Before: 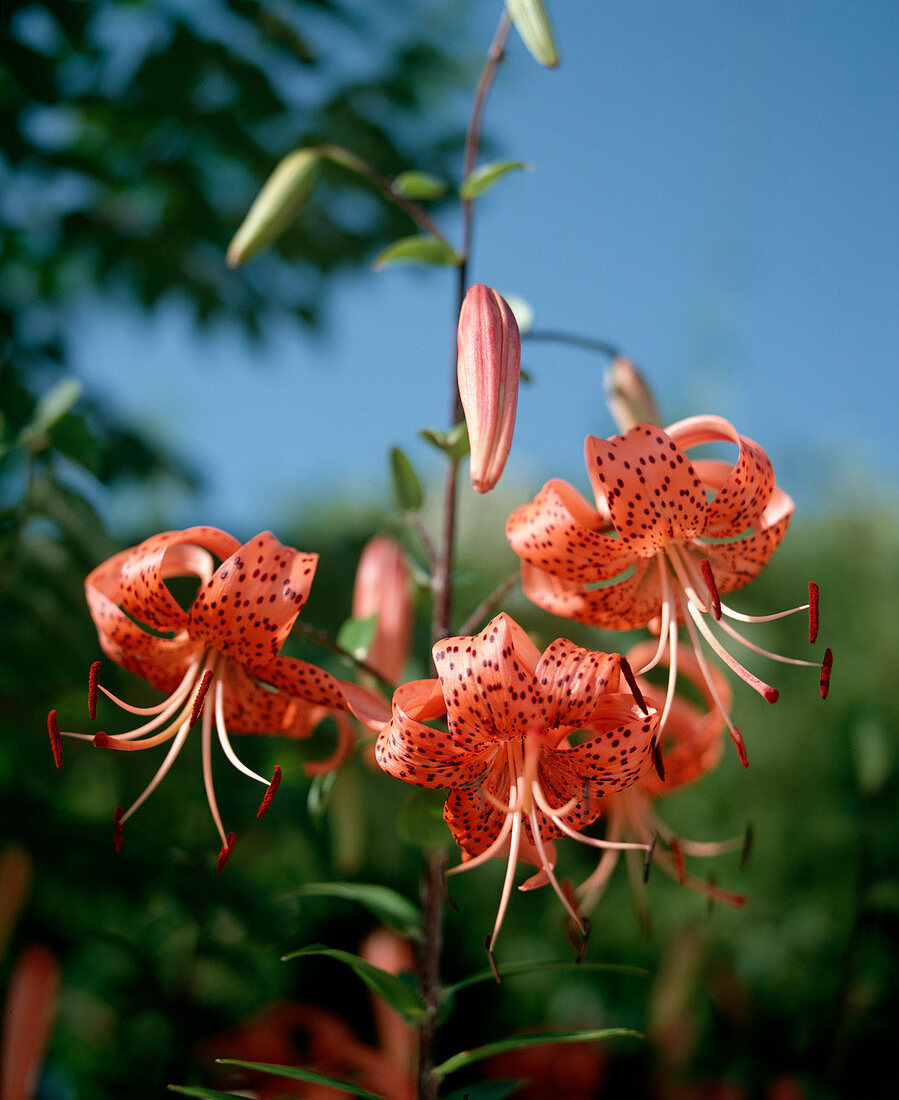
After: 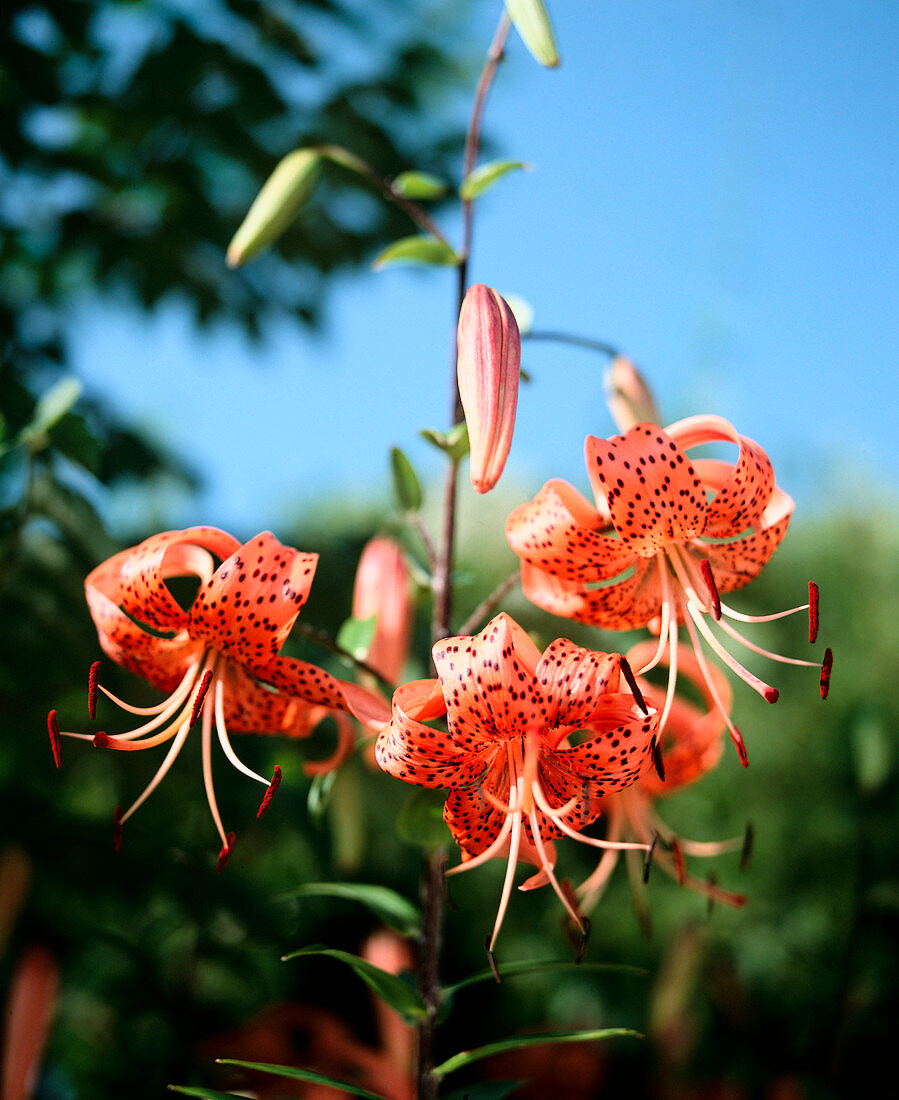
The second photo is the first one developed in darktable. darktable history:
tone curve: curves: ch0 [(0, 0) (0.131, 0.094) (0.326, 0.386) (0.481, 0.623) (0.593, 0.764) (0.812, 0.933) (1, 0.974)]; ch1 [(0, 0) (0.366, 0.367) (0.475, 0.453) (0.494, 0.493) (0.504, 0.497) (0.553, 0.584) (1, 1)]; ch2 [(0, 0) (0.333, 0.346) (0.375, 0.375) (0.424, 0.43) (0.476, 0.492) (0.502, 0.503) (0.533, 0.556) (0.566, 0.599) (0.614, 0.653) (1, 1)], color space Lab, linked channels, preserve colors none
